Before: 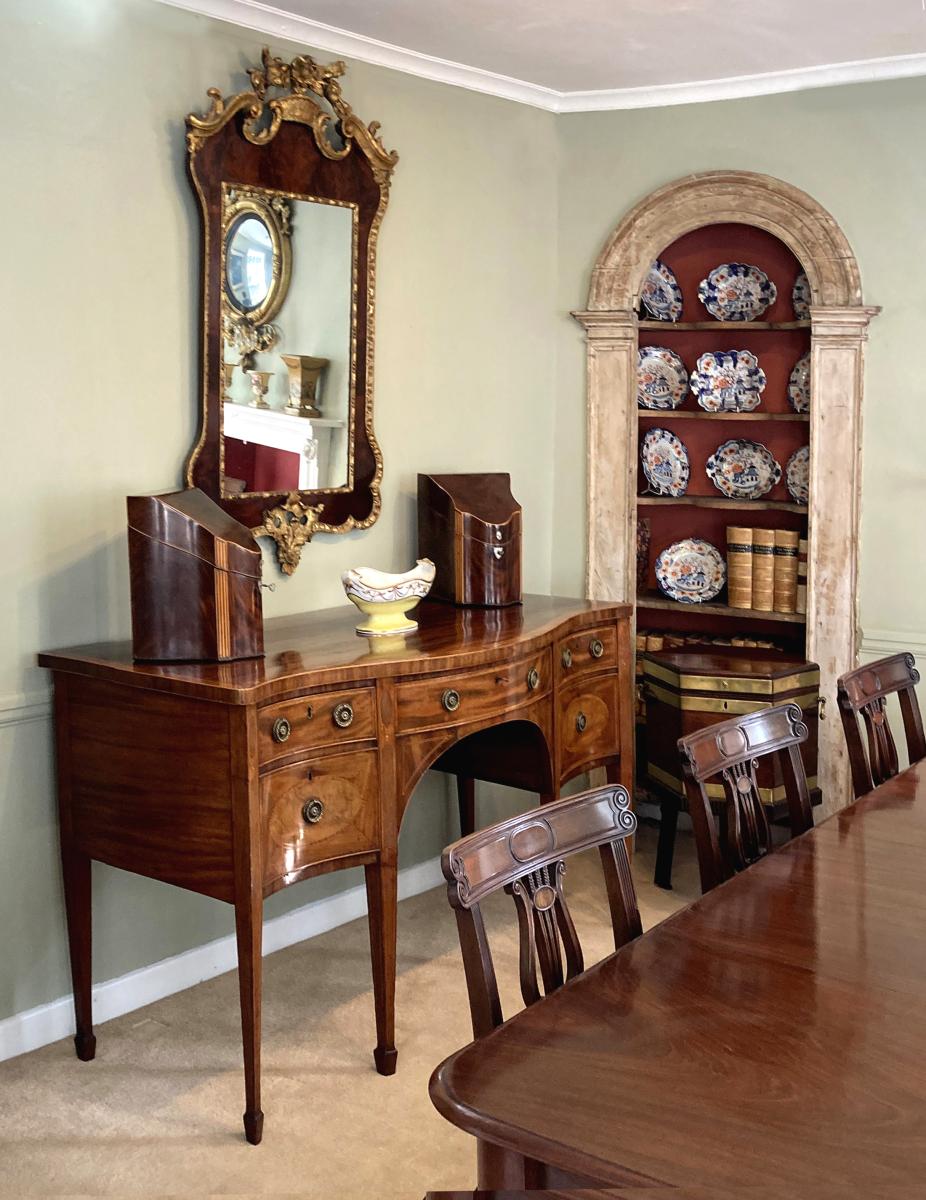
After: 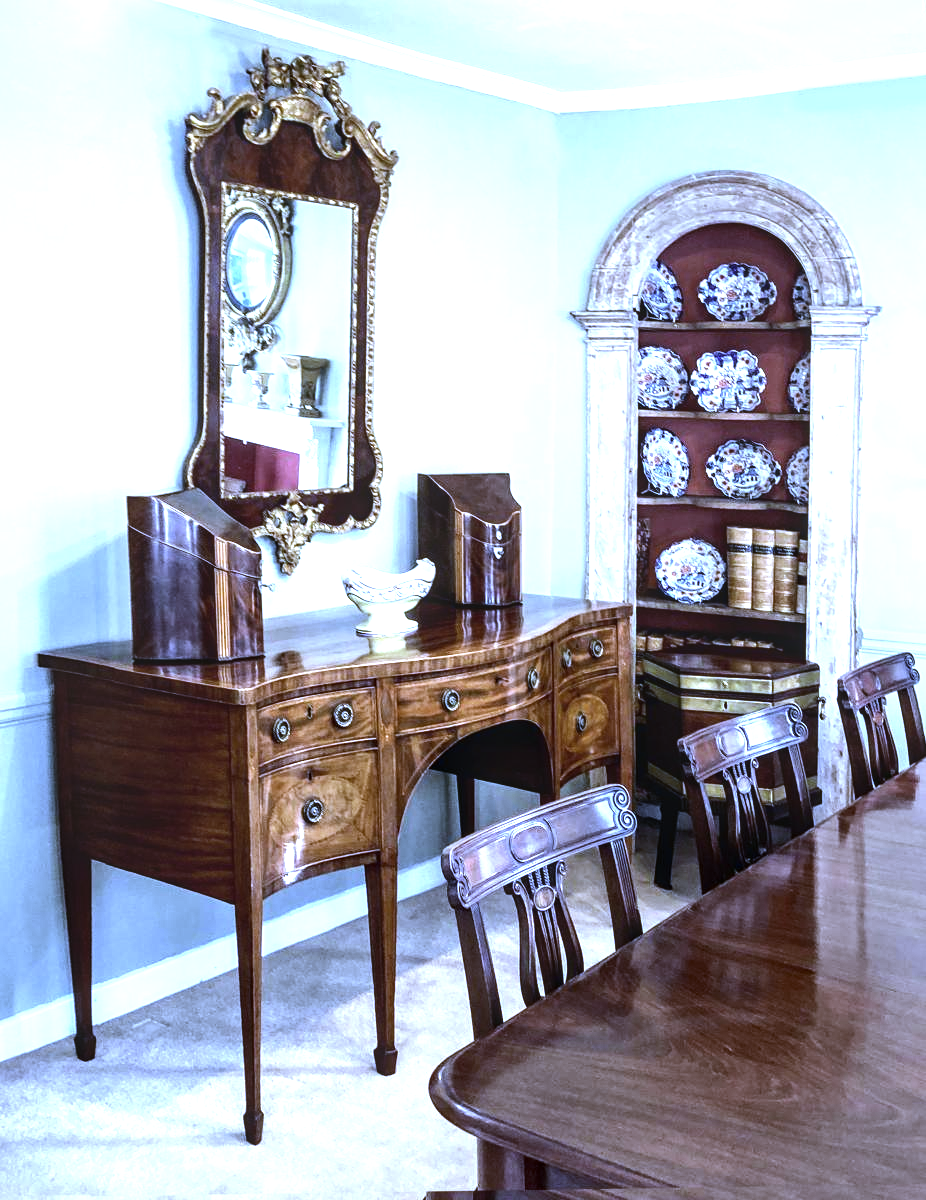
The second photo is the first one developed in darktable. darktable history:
exposure: black level correction 0, exposure 0.7 EV, compensate exposure bias true, compensate highlight preservation false
local contrast: on, module defaults
tone equalizer: -8 EV -0.75 EV, -7 EV -0.7 EV, -6 EV -0.6 EV, -5 EV -0.4 EV, -3 EV 0.4 EV, -2 EV 0.6 EV, -1 EV 0.7 EV, +0 EV 0.75 EV, edges refinement/feathering 500, mask exposure compensation -1.57 EV, preserve details no
white balance: red 0.766, blue 1.537
